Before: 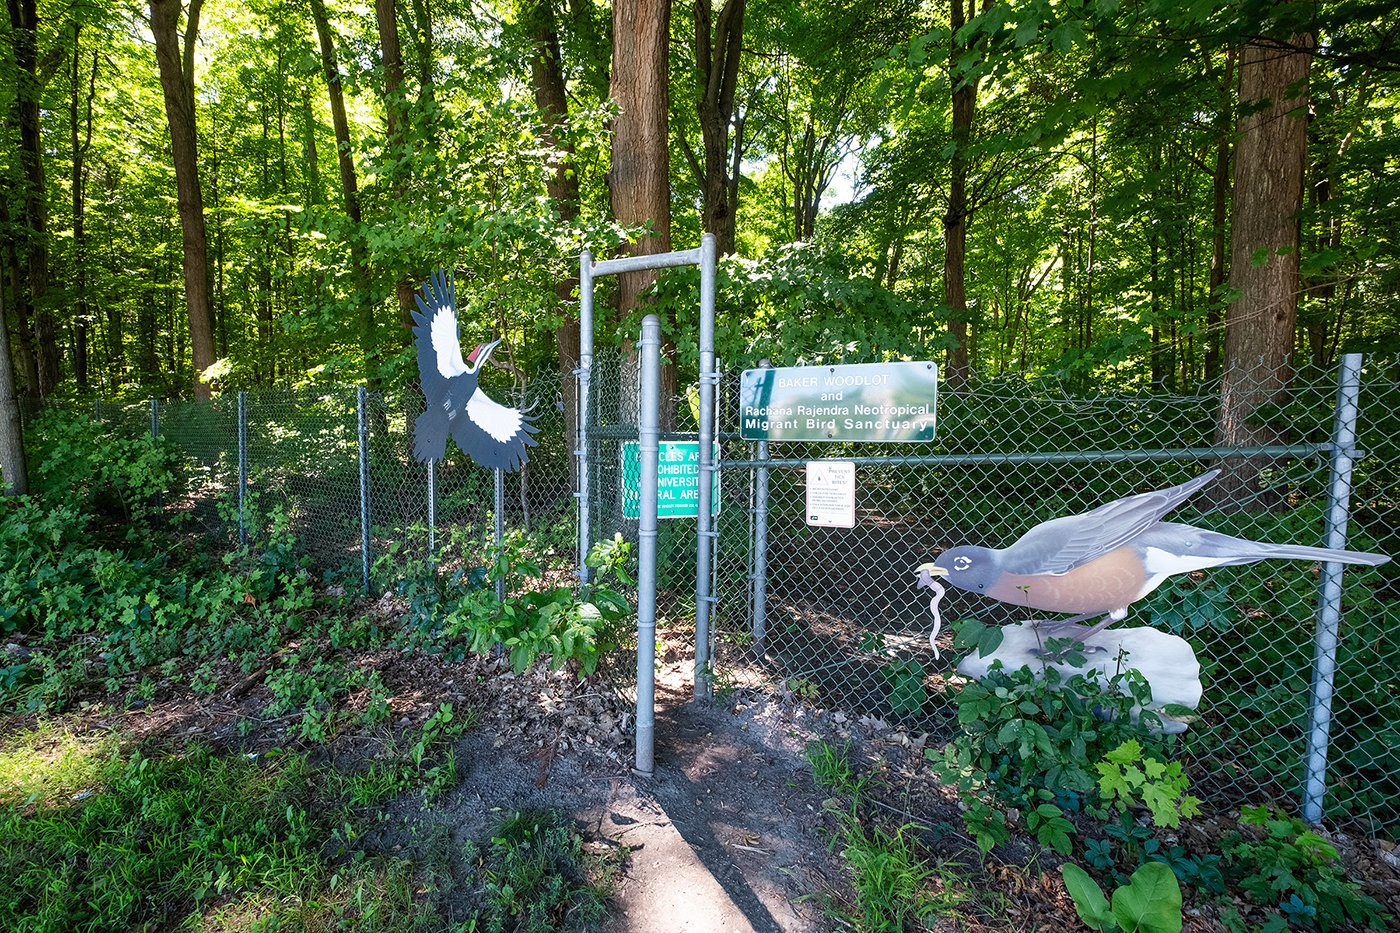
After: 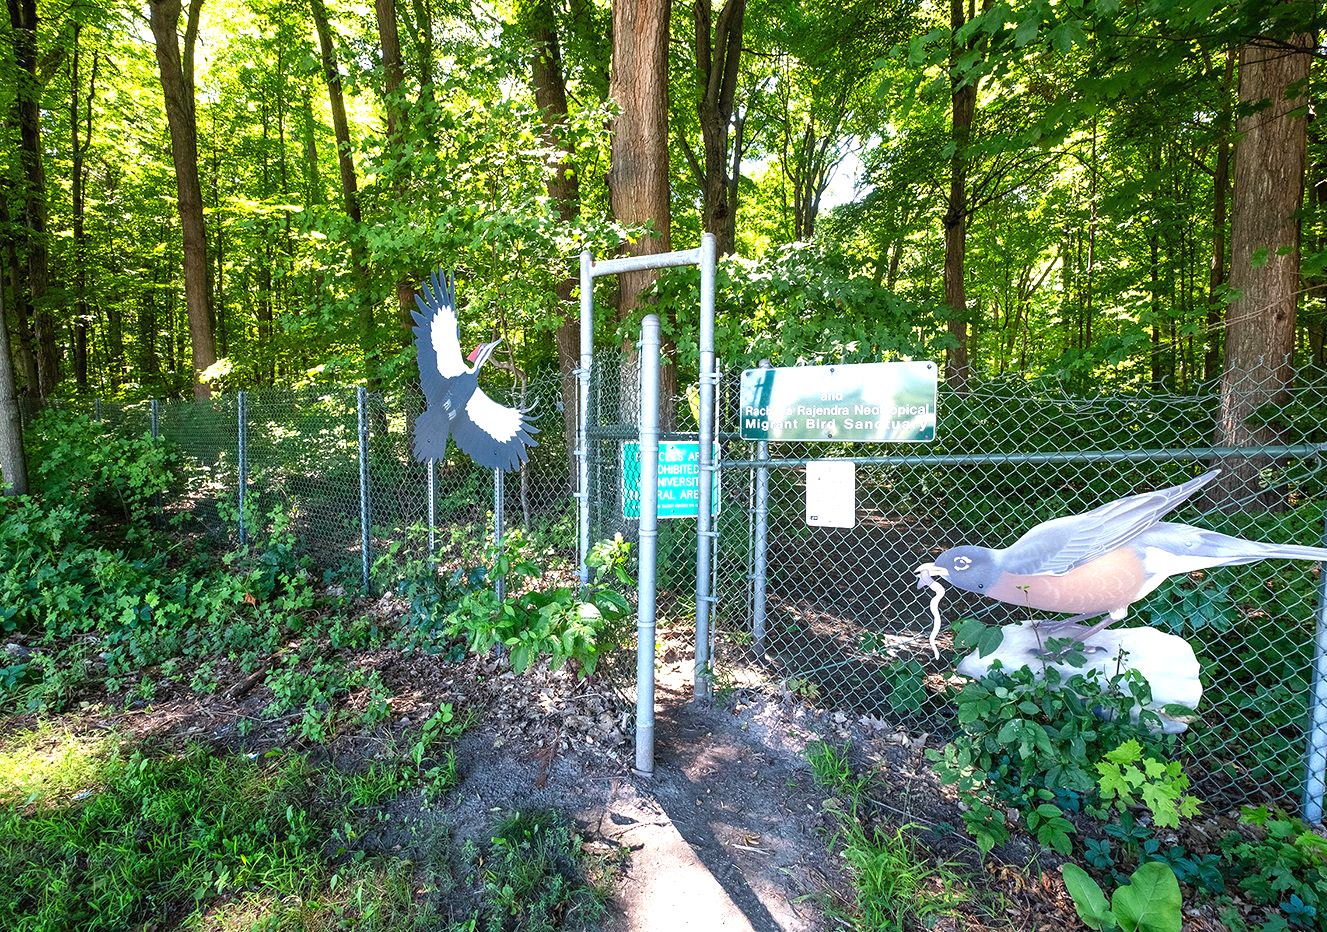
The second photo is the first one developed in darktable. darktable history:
crop and rotate: left 0%, right 5.153%
exposure: black level correction 0, exposure 0.691 EV, compensate highlight preservation false
